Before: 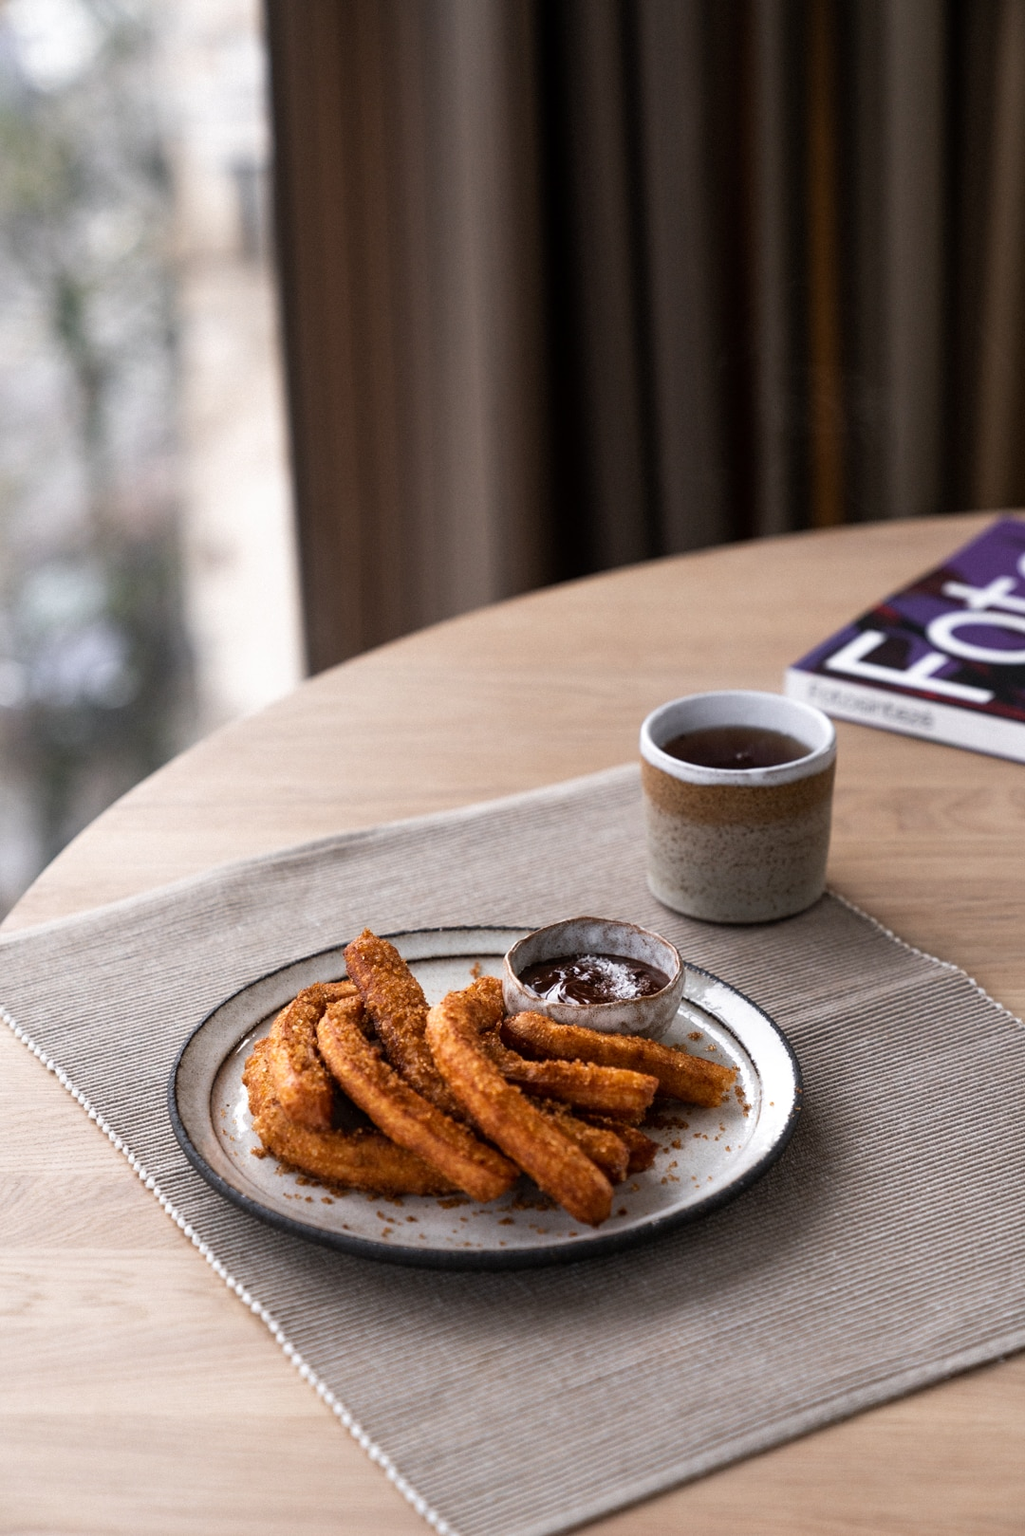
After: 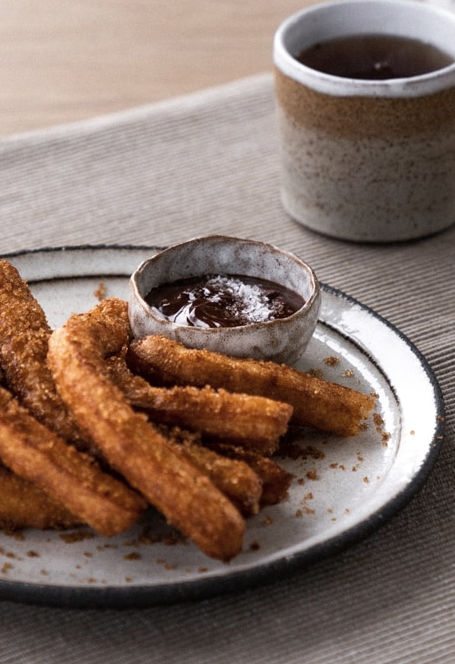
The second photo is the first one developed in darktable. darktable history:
contrast brightness saturation: saturation -0.17
crop: left 37.221%, top 45.169%, right 20.63%, bottom 13.777%
